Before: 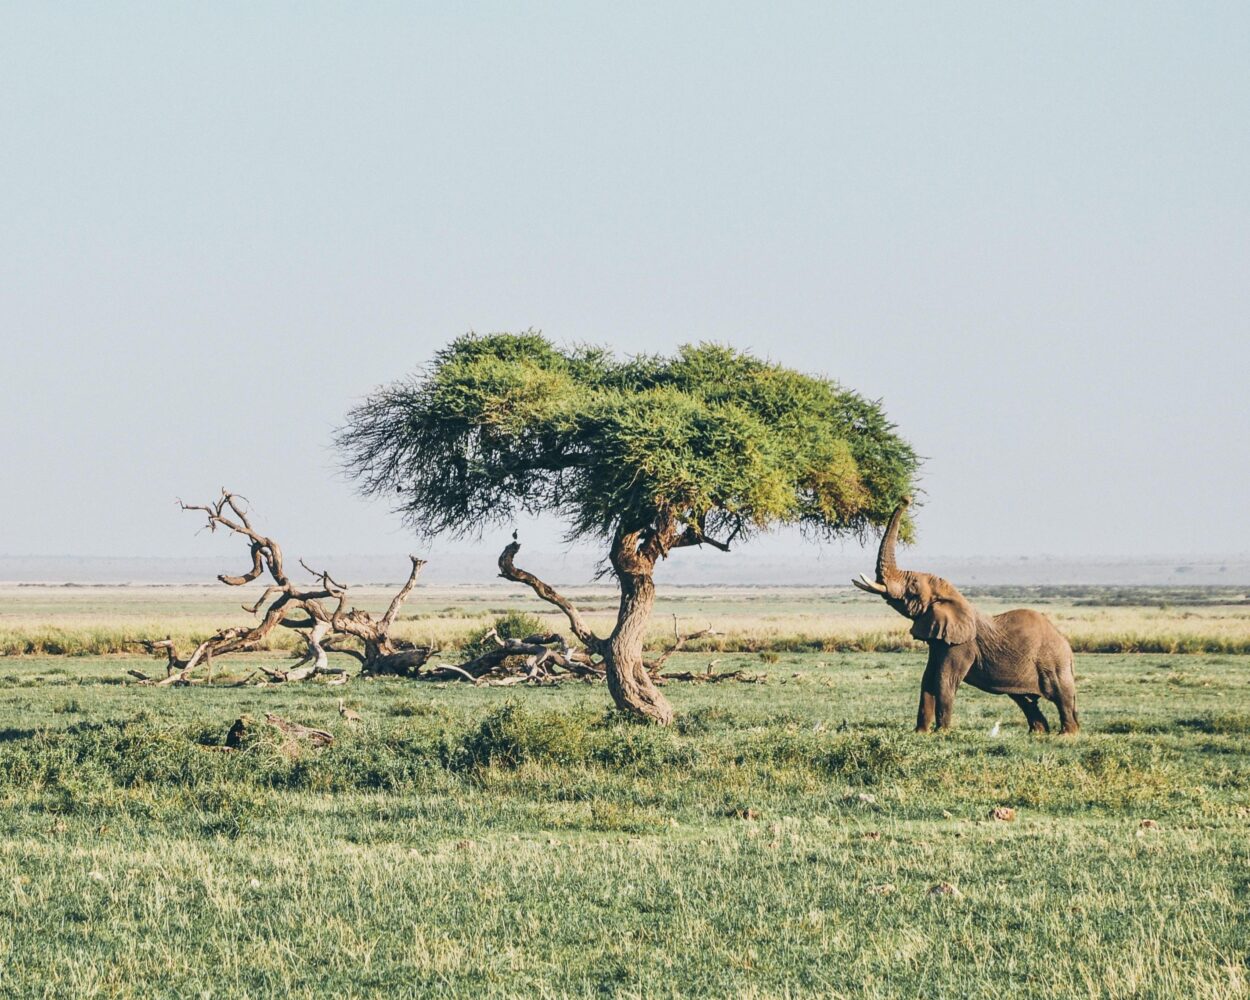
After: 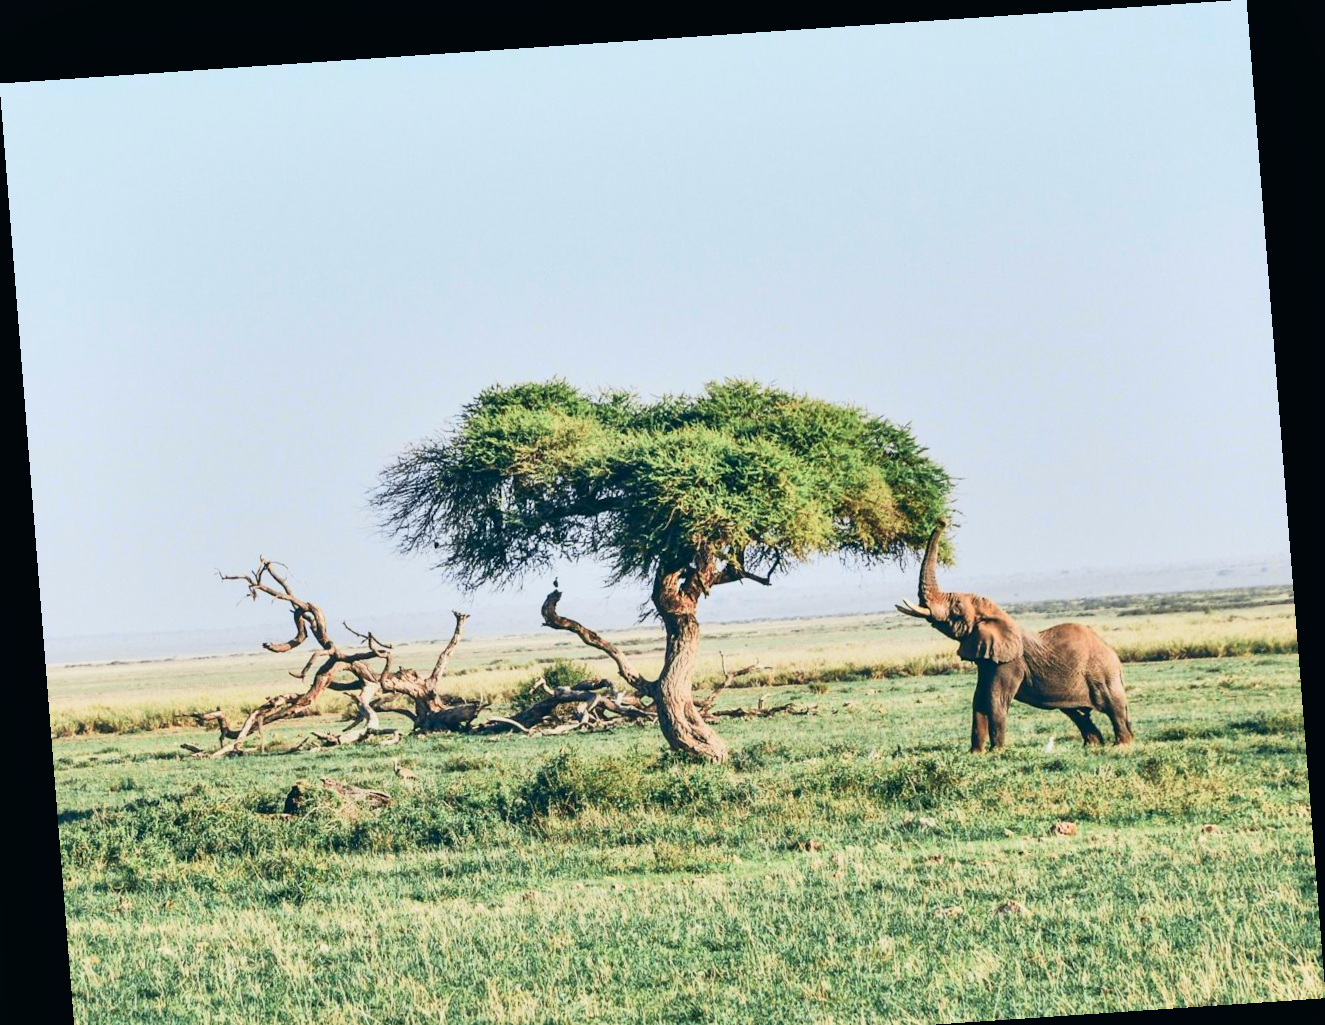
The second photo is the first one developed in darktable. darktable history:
rotate and perspective: rotation -4.2°, shear 0.006, automatic cropping off
crop and rotate: top 0%, bottom 5.097%
tone curve: curves: ch0 [(0, 0.013) (0.104, 0.103) (0.258, 0.267) (0.448, 0.487) (0.709, 0.794) (0.886, 0.922) (0.994, 0.971)]; ch1 [(0, 0) (0.335, 0.298) (0.446, 0.413) (0.488, 0.484) (0.515, 0.508) (0.566, 0.593) (0.635, 0.661) (1, 1)]; ch2 [(0, 0) (0.314, 0.301) (0.437, 0.403) (0.502, 0.494) (0.528, 0.54) (0.557, 0.559) (0.612, 0.62) (0.715, 0.691) (1, 1)], color space Lab, independent channels, preserve colors none
shadows and highlights: shadows 35, highlights -35, soften with gaussian
